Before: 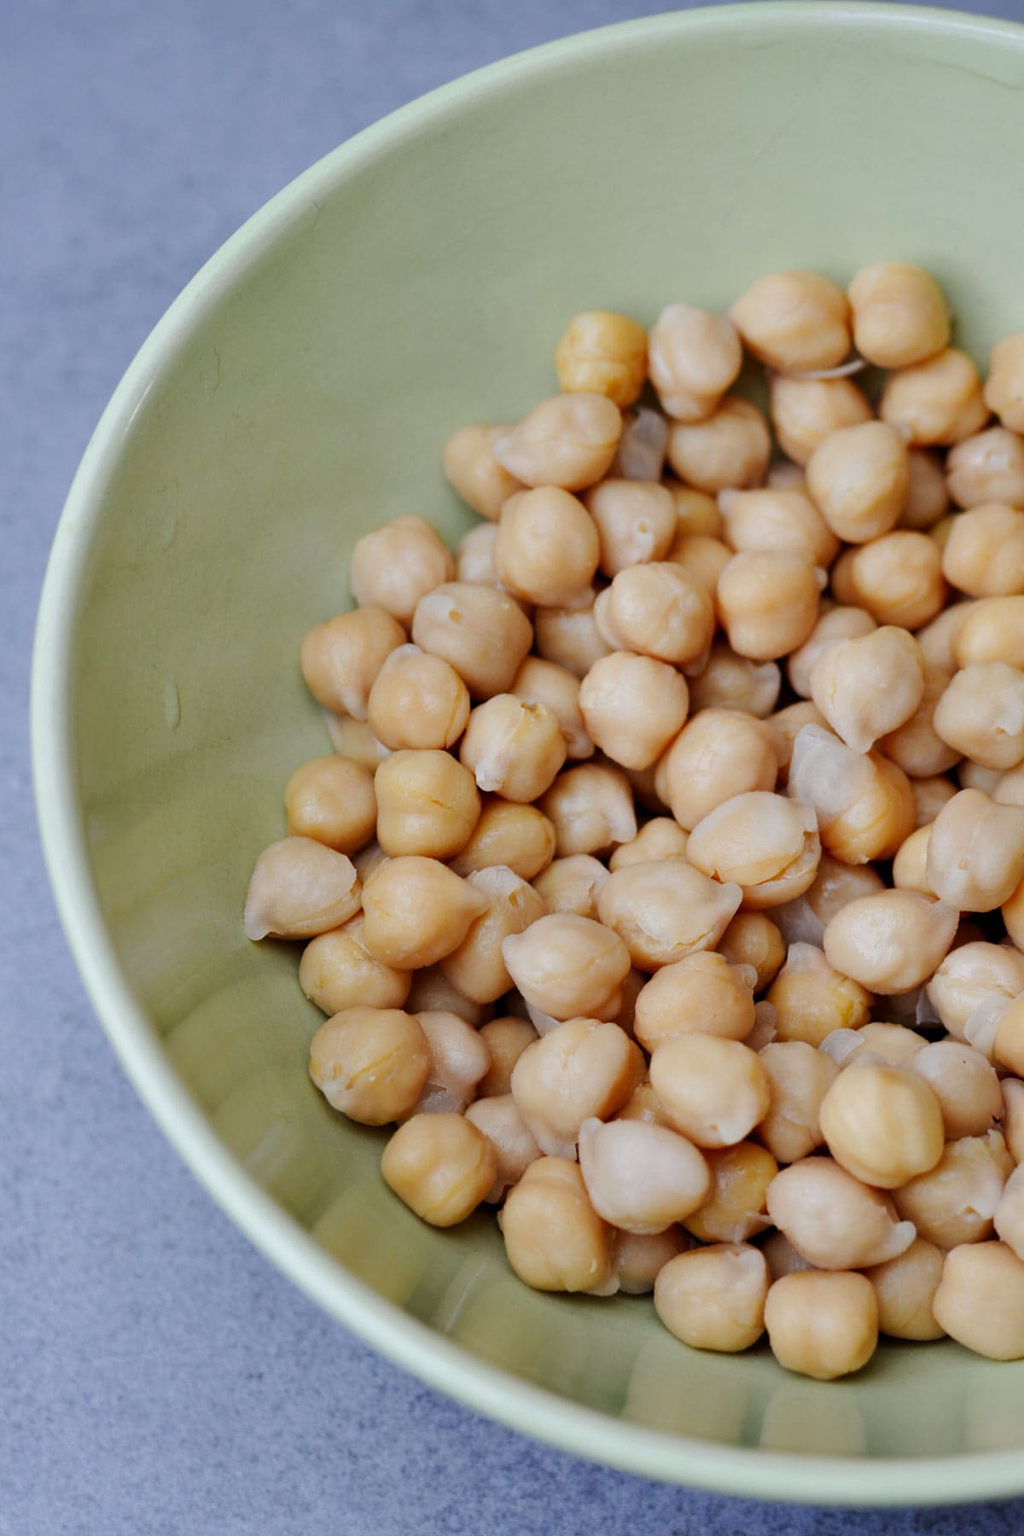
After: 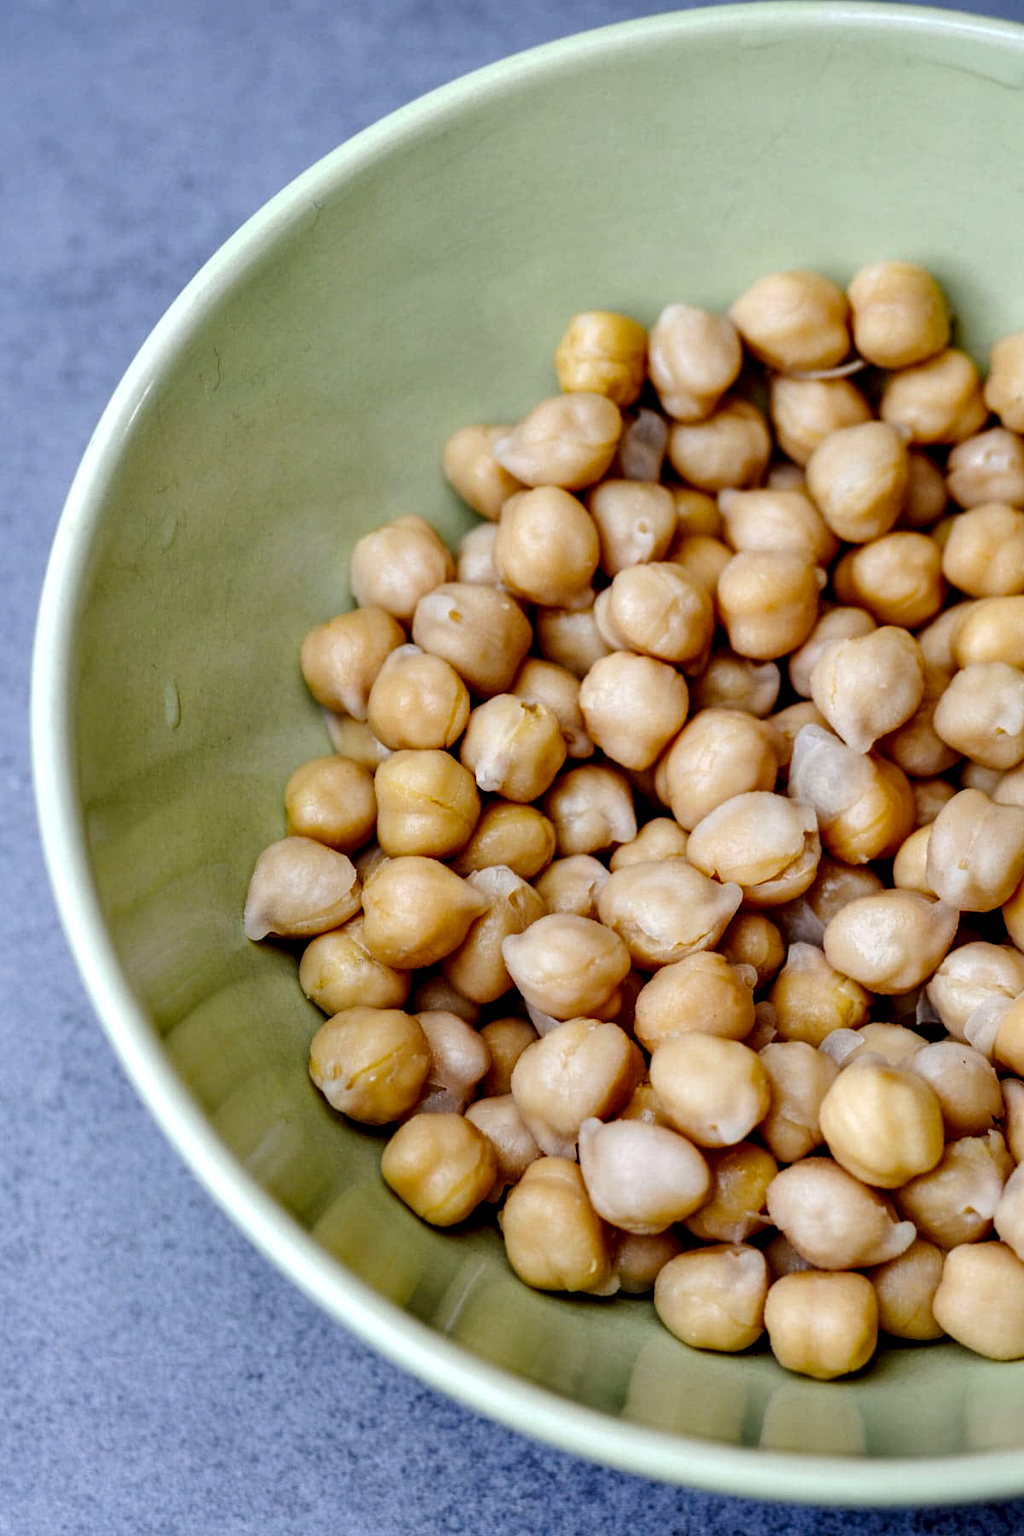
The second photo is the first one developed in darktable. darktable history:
color balance rgb: perceptual saturation grading › global saturation 29.922%
local contrast: highlights 17%, detail 186%
